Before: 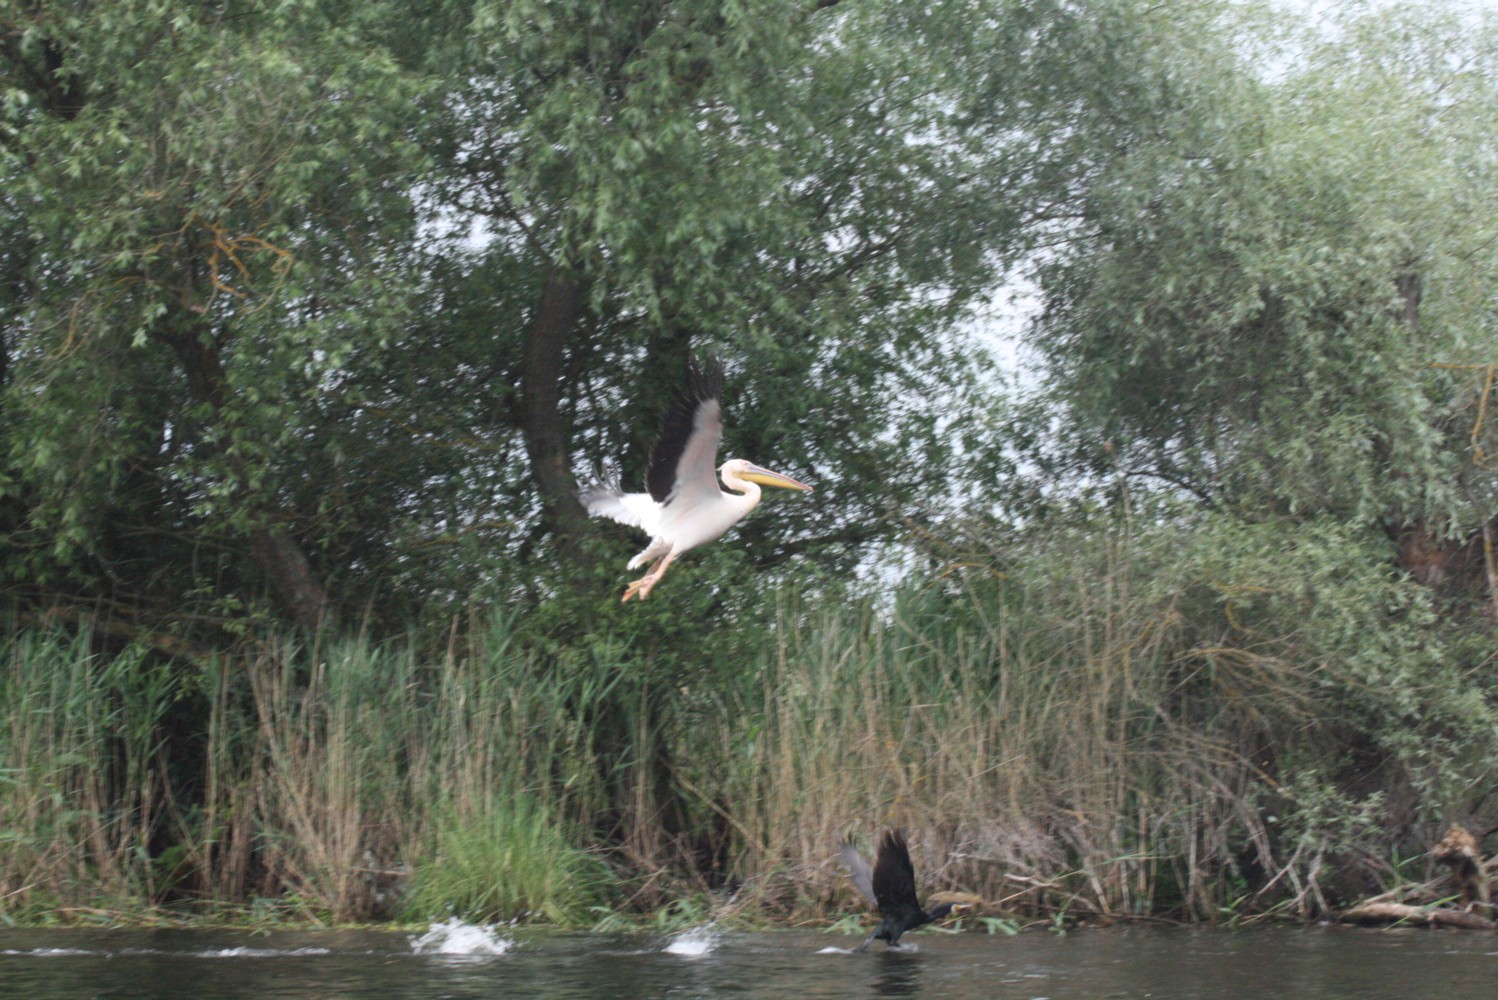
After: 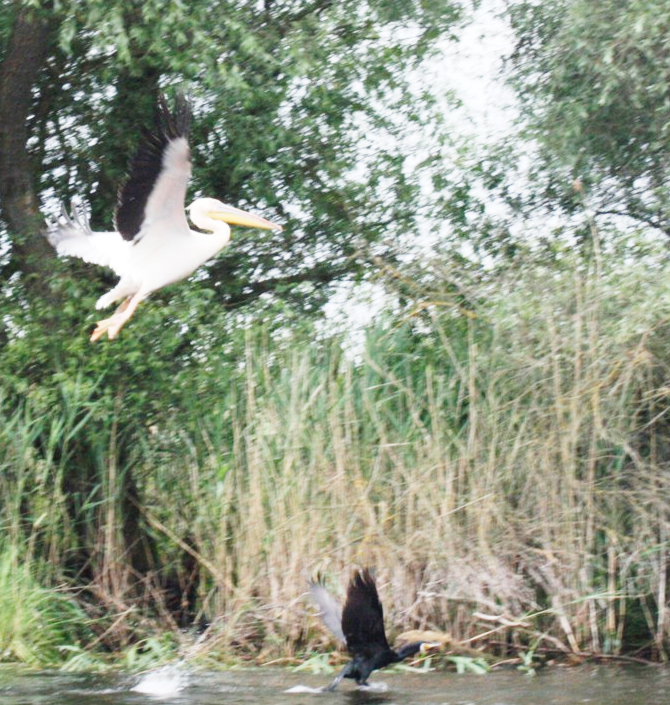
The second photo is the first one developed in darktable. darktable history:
base curve: curves: ch0 [(0, 0) (0, 0.001) (0.001, 0.001) (0.004, 0.002) (0.007, 0.004) (0.015, 0.013) (0.033, 0.045) (0.052, 0.096) (0.075, 0.17) (0.099, 0.241) (0.163, 0.42) (0.219, 0.55) (0.259, 0.616) (0.327, 0.722) (0.365, 0.765) (0.522, 0.873) (0.547, 0.881) (0.689, 0.919) (0.826, 0.952) (1, 1)], exposure shift 0.01, preserve colors none
crop: left 35.474%, top 26.13%, right 19.768%, bottom 3.352%
